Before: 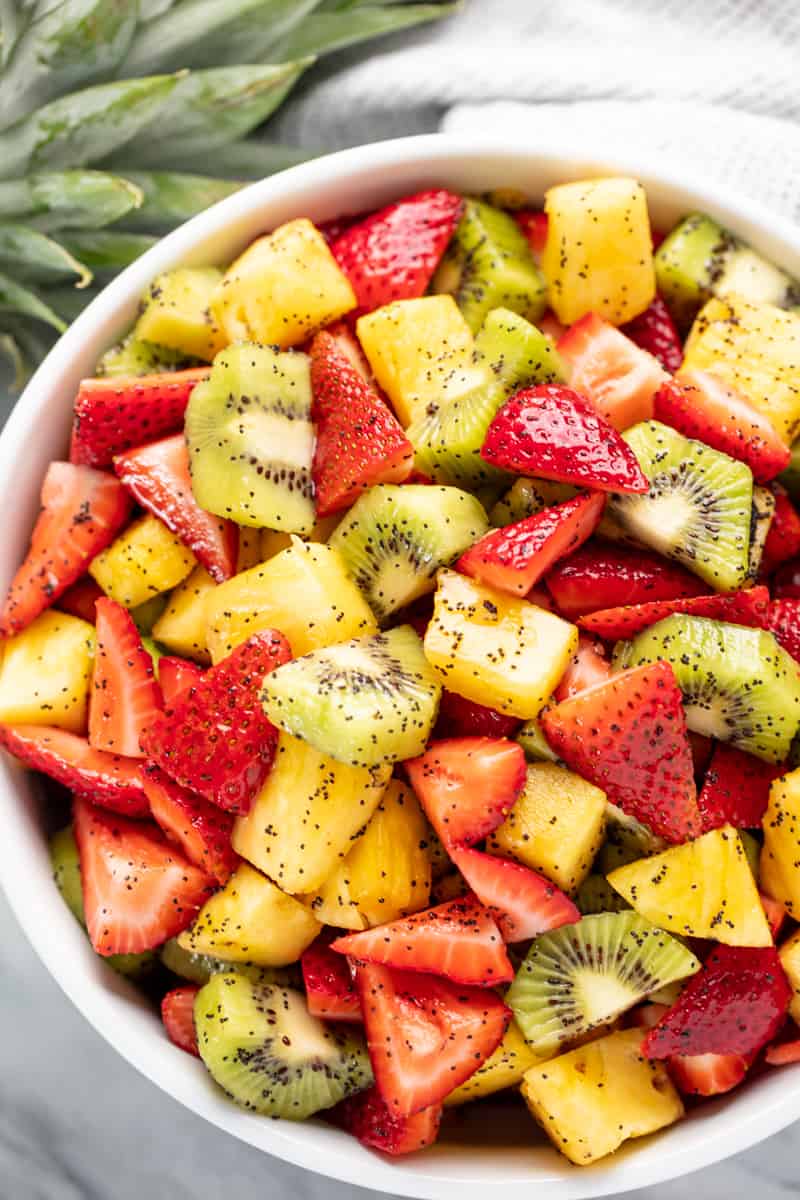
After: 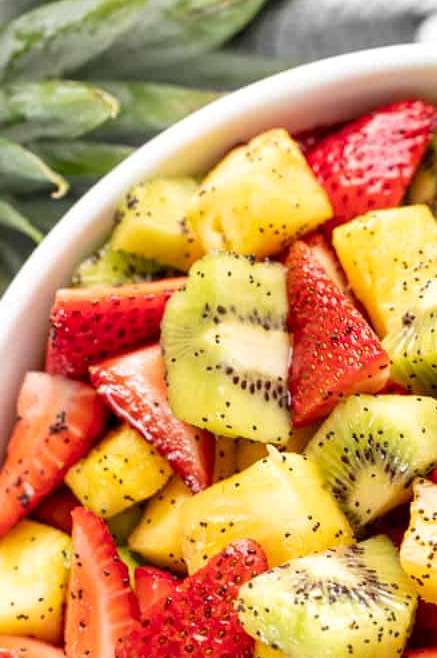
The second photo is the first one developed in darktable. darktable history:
crop and rotate: left 3.047%, top 7.509%, right 42.236%, bottom 37.598%
local contrast: highlights 100%, shadows 100%, detail 120%, midtone range 0.2
